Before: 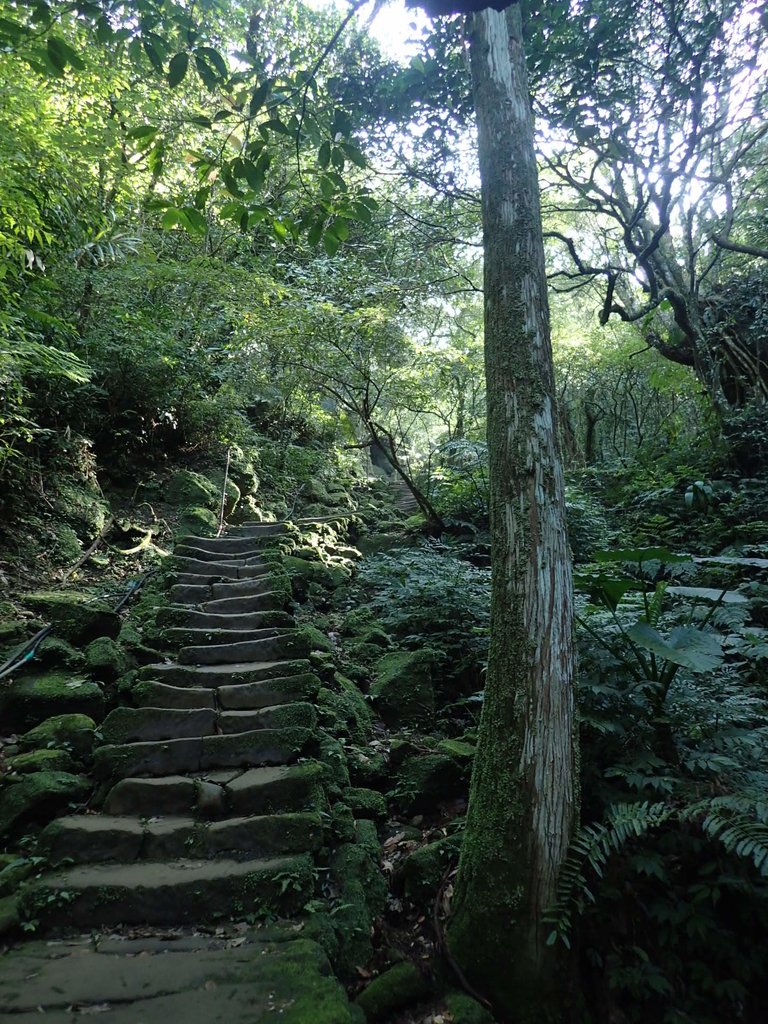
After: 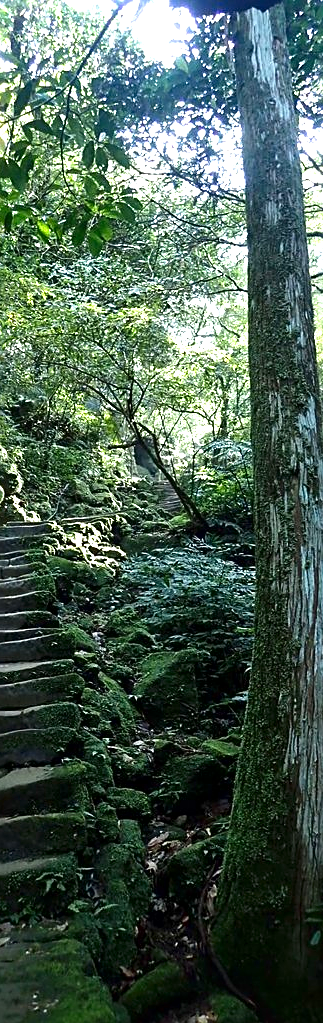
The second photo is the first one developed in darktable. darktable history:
local contrast: mode bilateral grid, contrast 24, coarseness 50, detail 123%, midtone range 0.2
contrast brightness saturation: contrast 0.07, brightness -0.147, saturation 0.111
exposure: black level correction -0.001, exposure 0.906 EV, compensate highlight preservation false
crop: left 30.842%, right 27.009%
sharpen: on, module defaults
